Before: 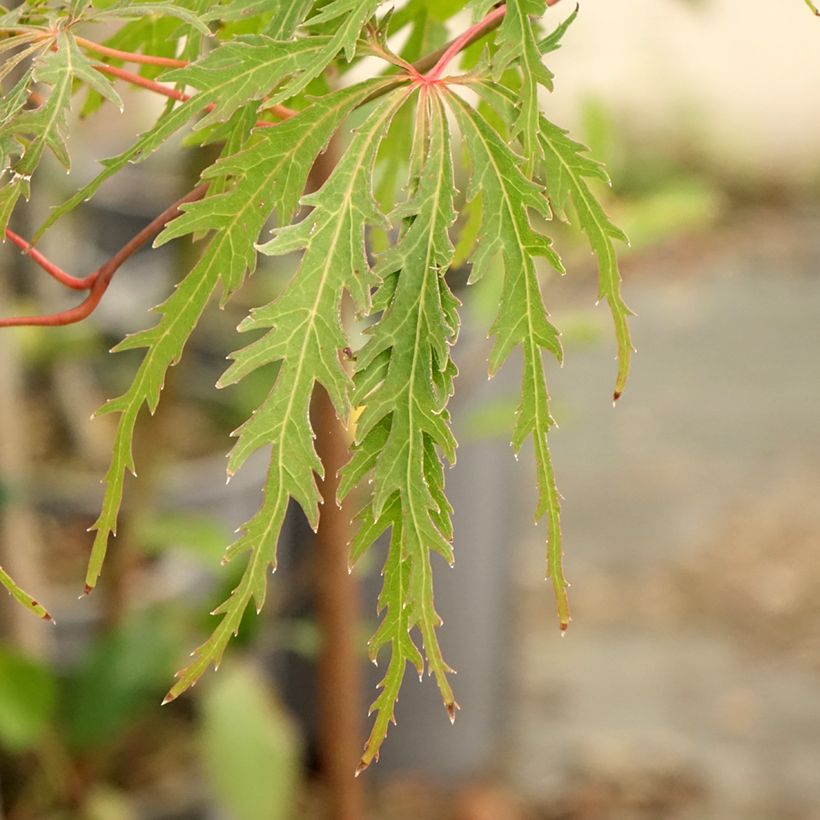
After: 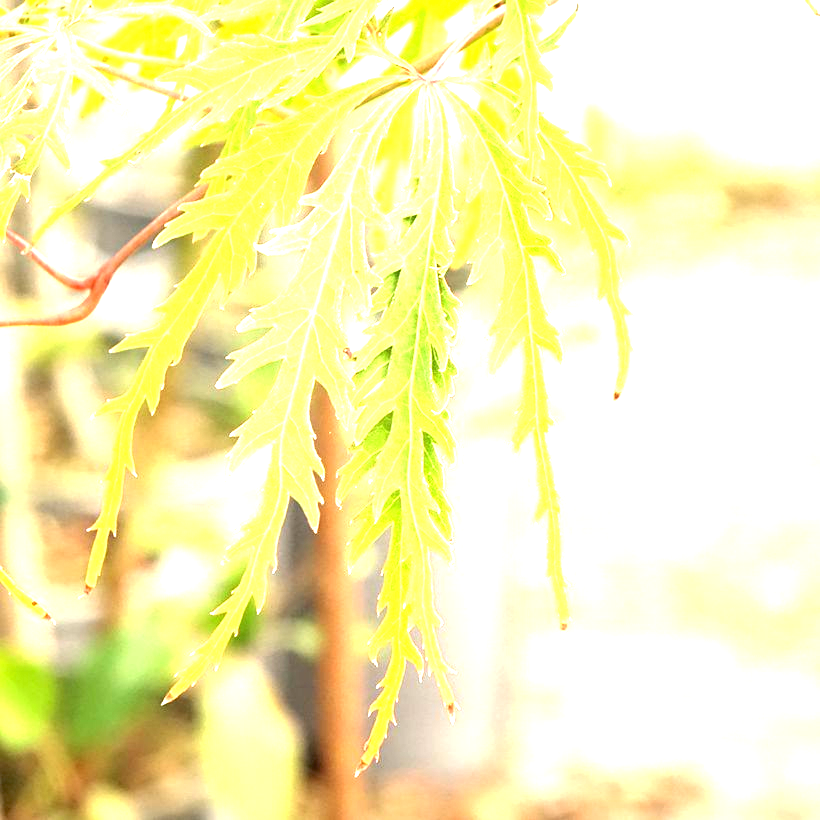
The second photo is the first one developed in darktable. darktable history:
exposure: black level correction 0, exposure 2.171 EV, compensate highlight preservation false
